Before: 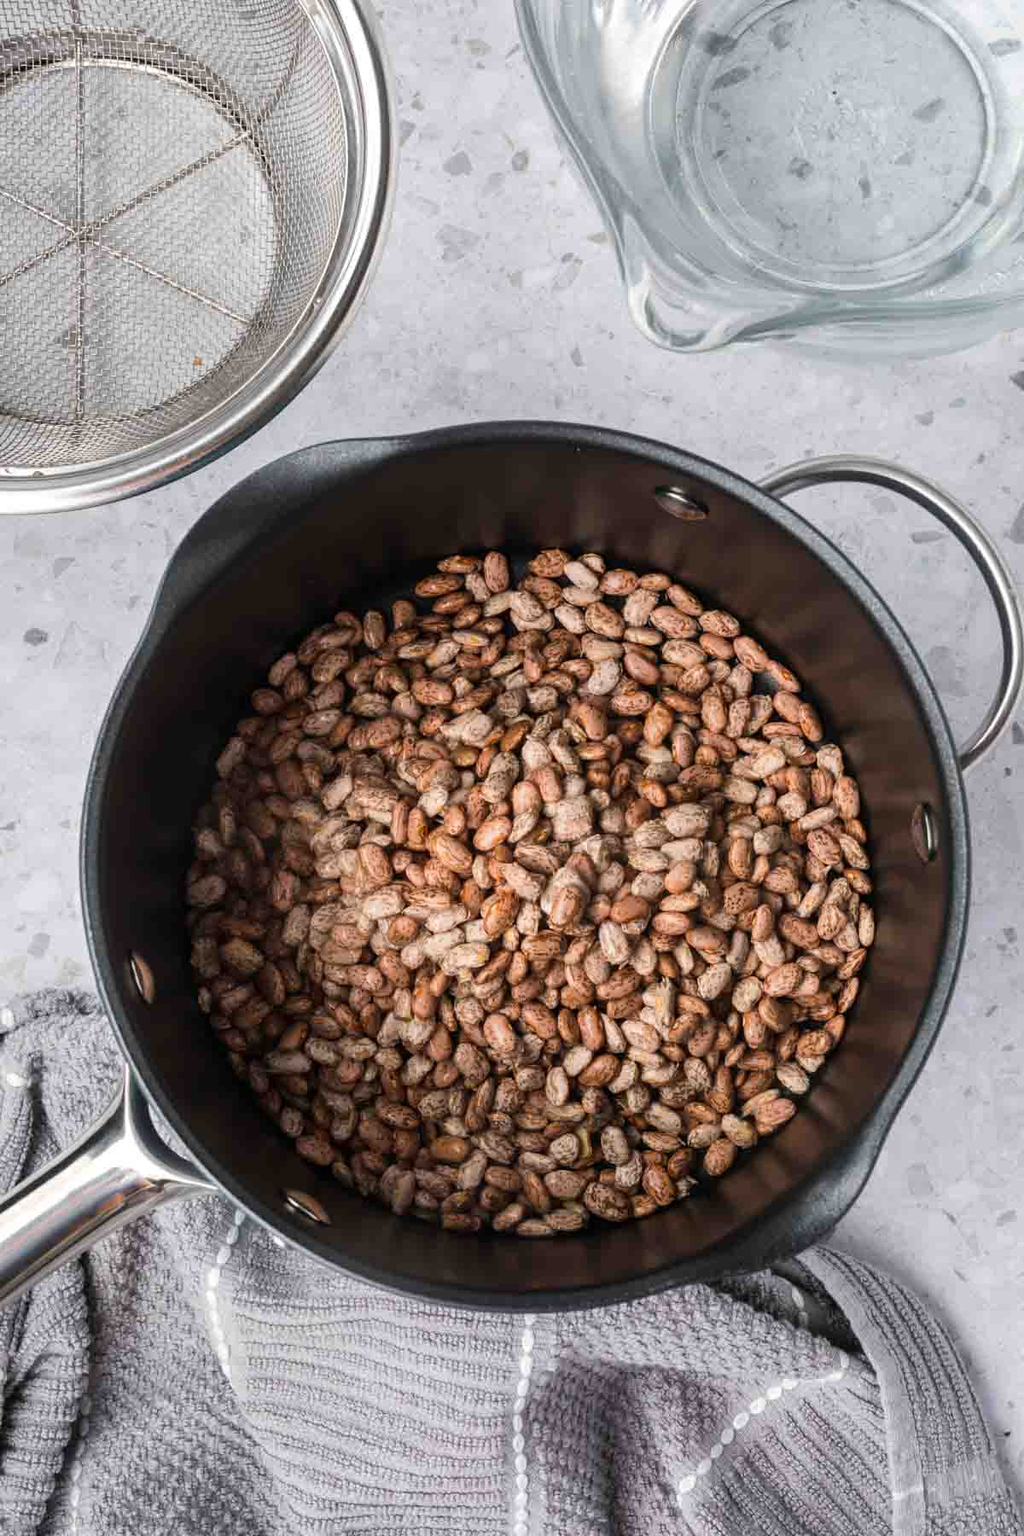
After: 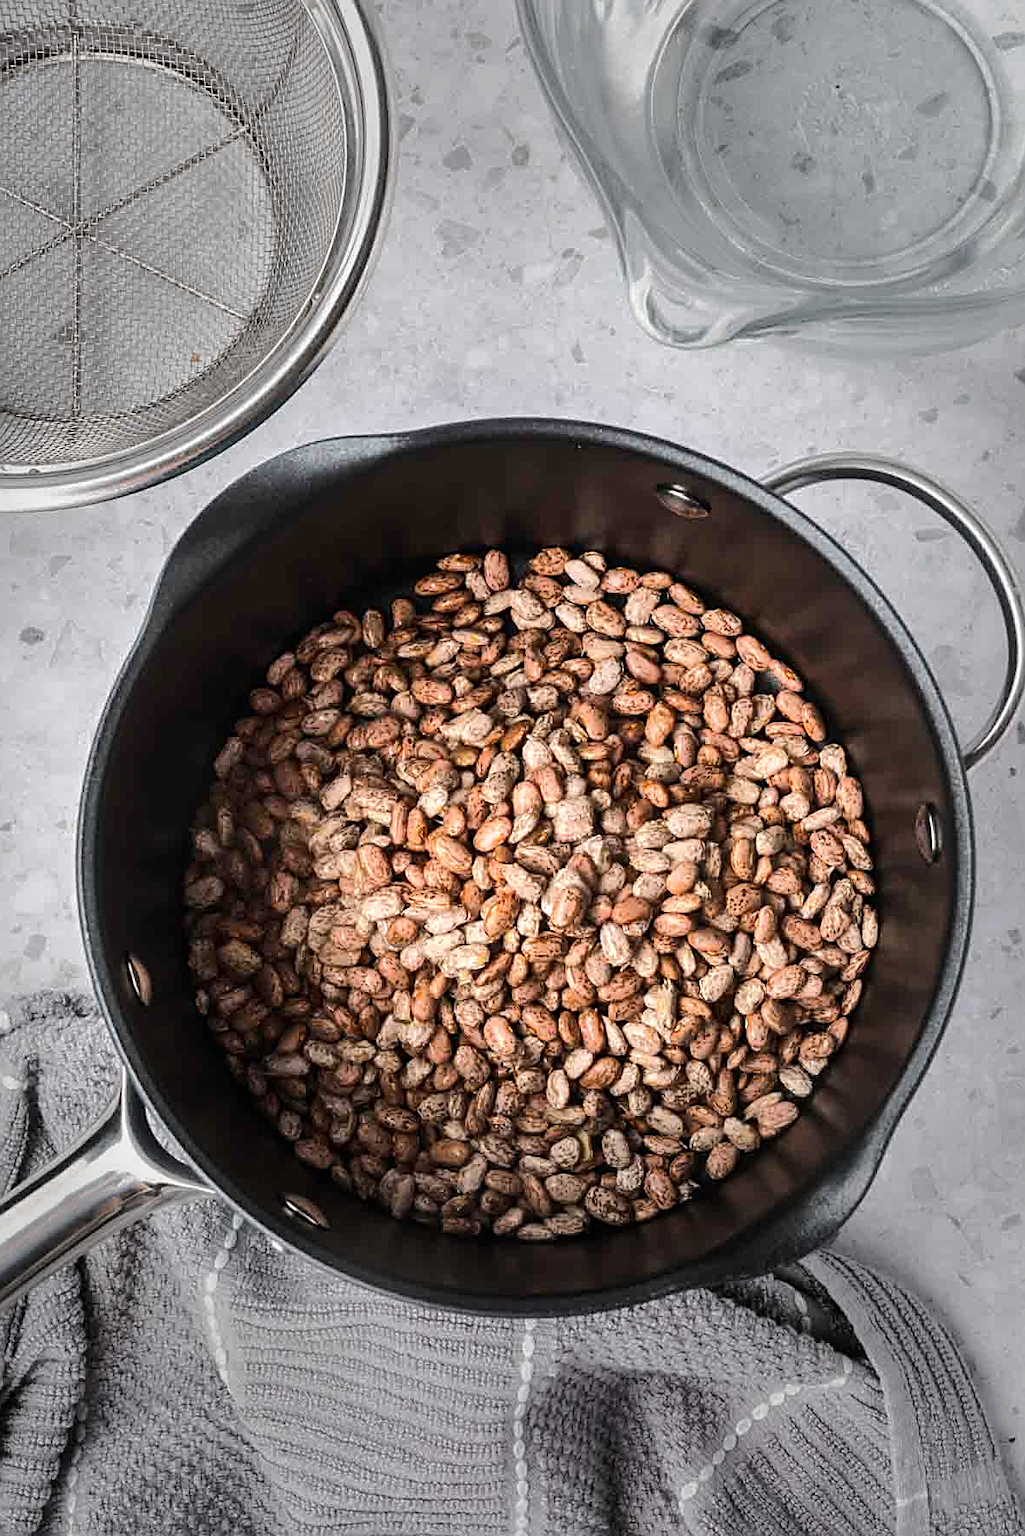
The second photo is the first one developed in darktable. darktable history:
base curve: curves: ch0 [(0, 0) (0.262, 0.32) (0.722, 0.705) (1, 1)]
crop: left 0.434%, top 0.485%, right 0.244%, bottom 0.386%
sharpen: on, module defaults
white balance: red 1, blue 1
vignetting: fall-off start 40%, fall-off radius 40%
tone equalizer: -8 EV -0.417 EV, -7 EV -0.389 EV, -6 EV -0.333 EV, -5 EV -0.222 EV, -3 EV 0.222 EV, -2 EV 0.333 EV, -1 EV 0.389 EV, +0 EV 0.417 EV, edges refinement/feathering 500, mask exposure compensation -1.57 EV, preserve details no
